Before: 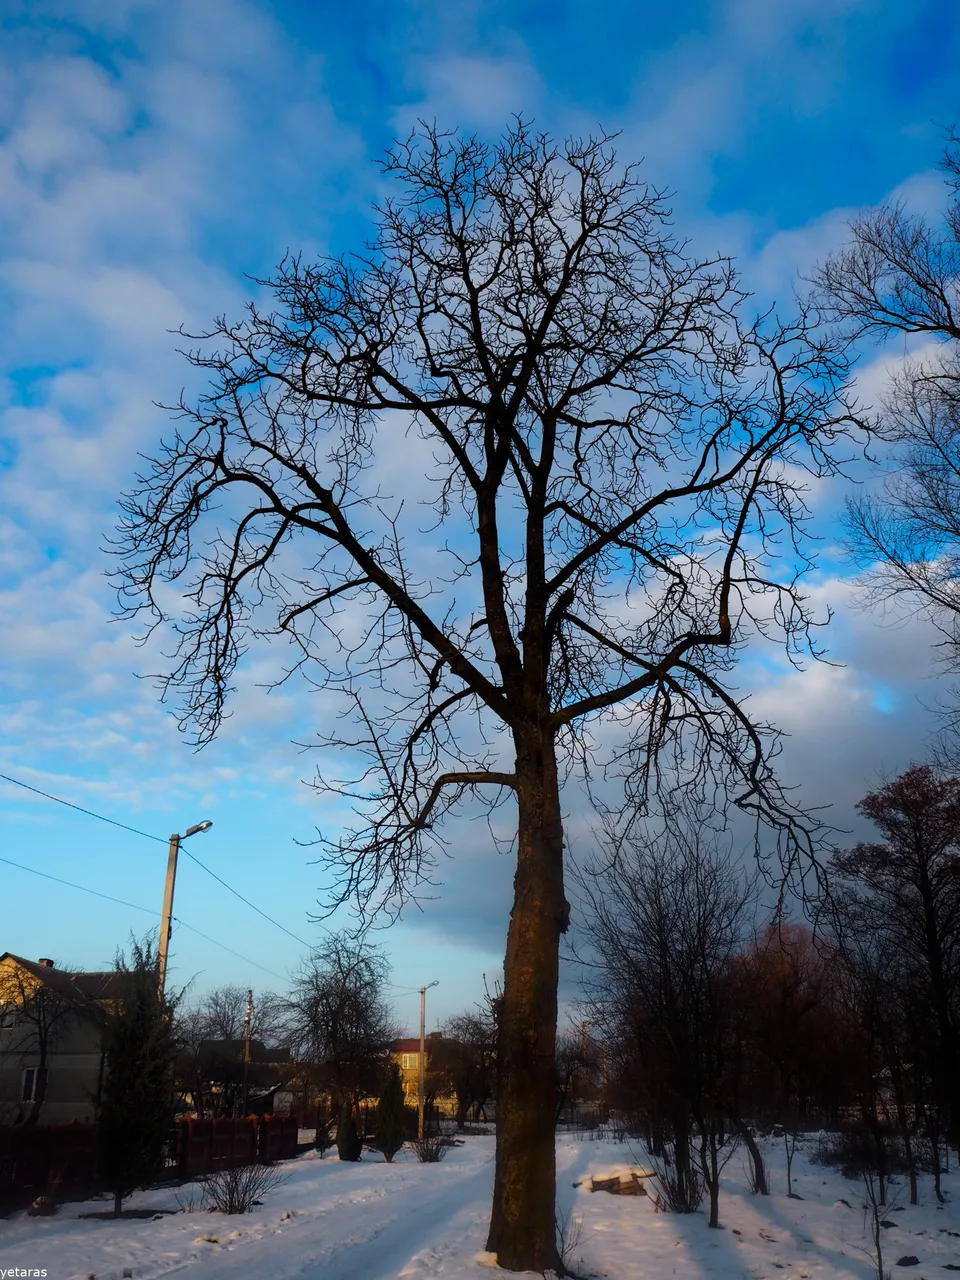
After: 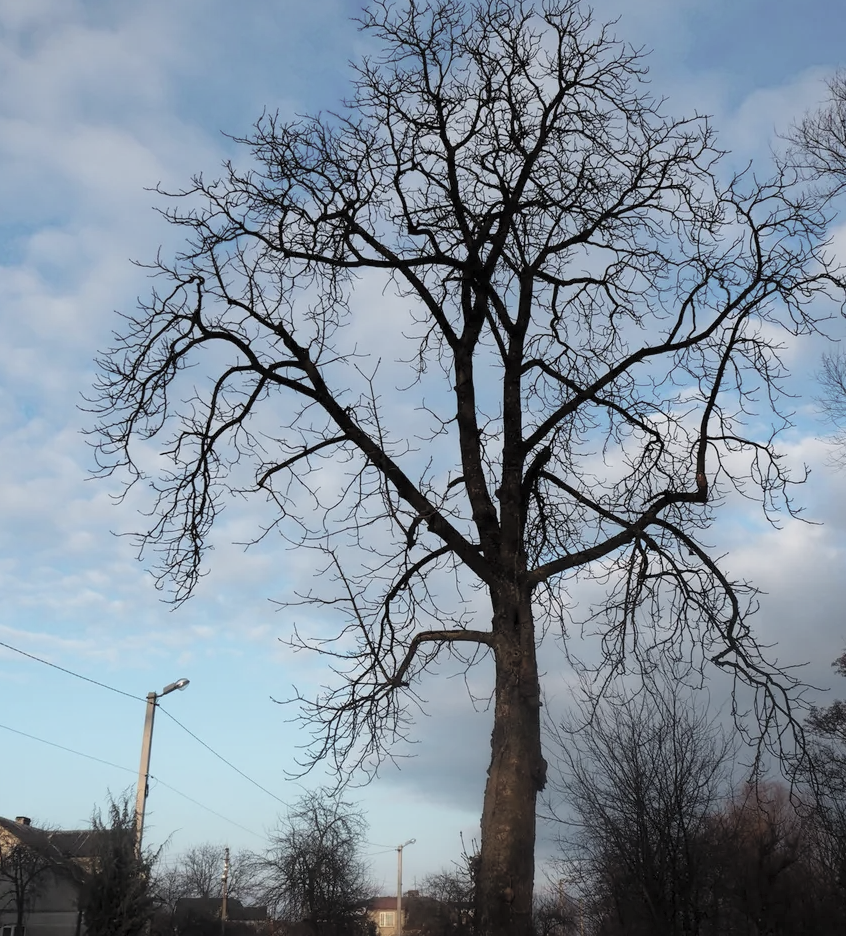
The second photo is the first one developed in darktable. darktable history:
crop and rotate: left 2.453%, top 11.121%, right 9.395%, bottom 15.69%
contrast brightness saturation: brightness 0.185, saturation -0.51
